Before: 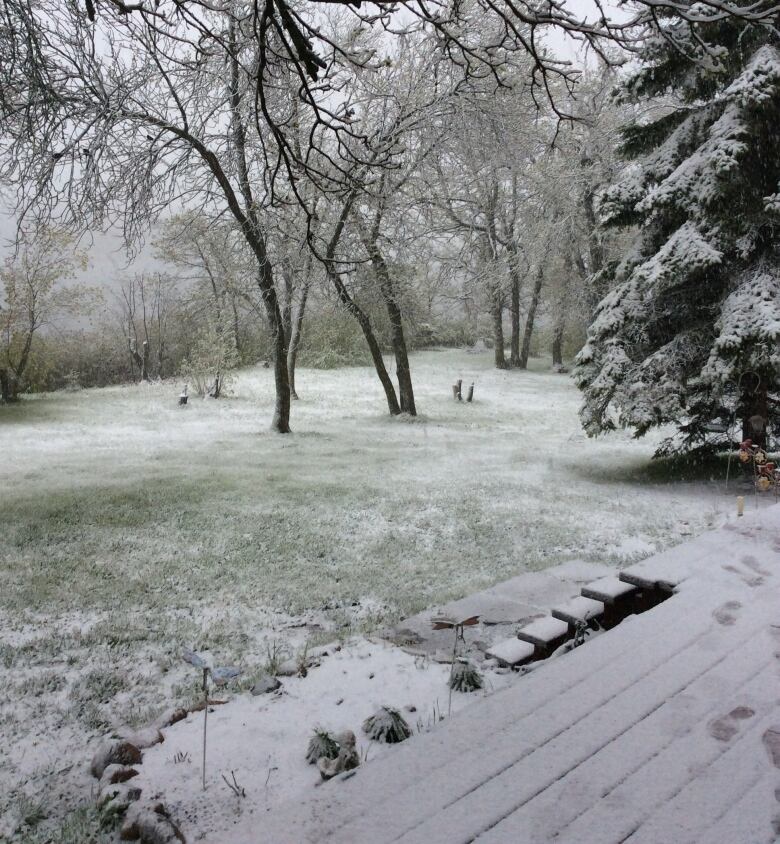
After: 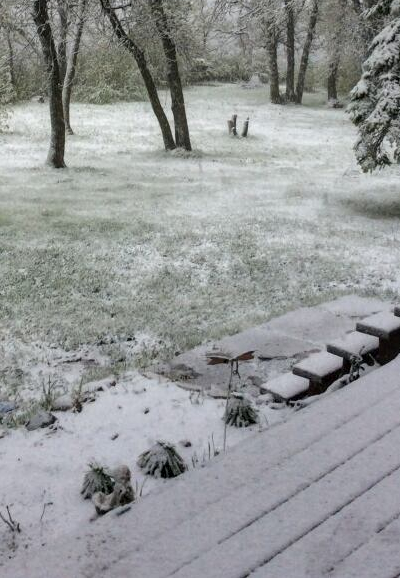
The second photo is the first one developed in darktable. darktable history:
crop and rotate: left 28.871%, top 31.478%, right 19.809%
local contrast: on, module defaults
